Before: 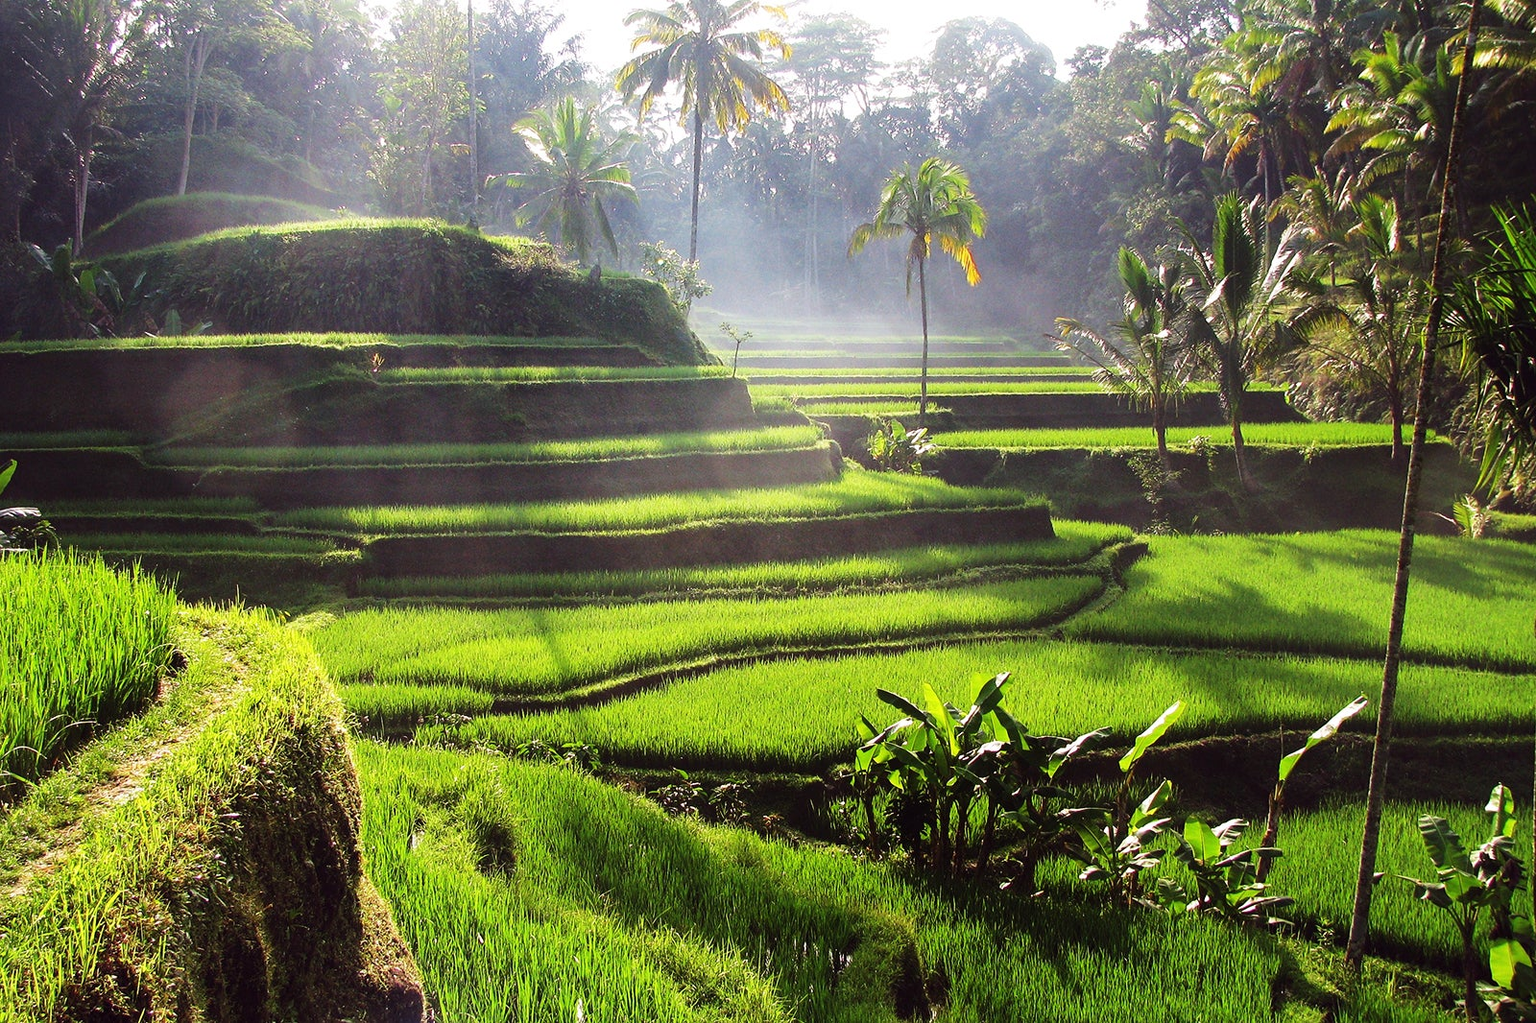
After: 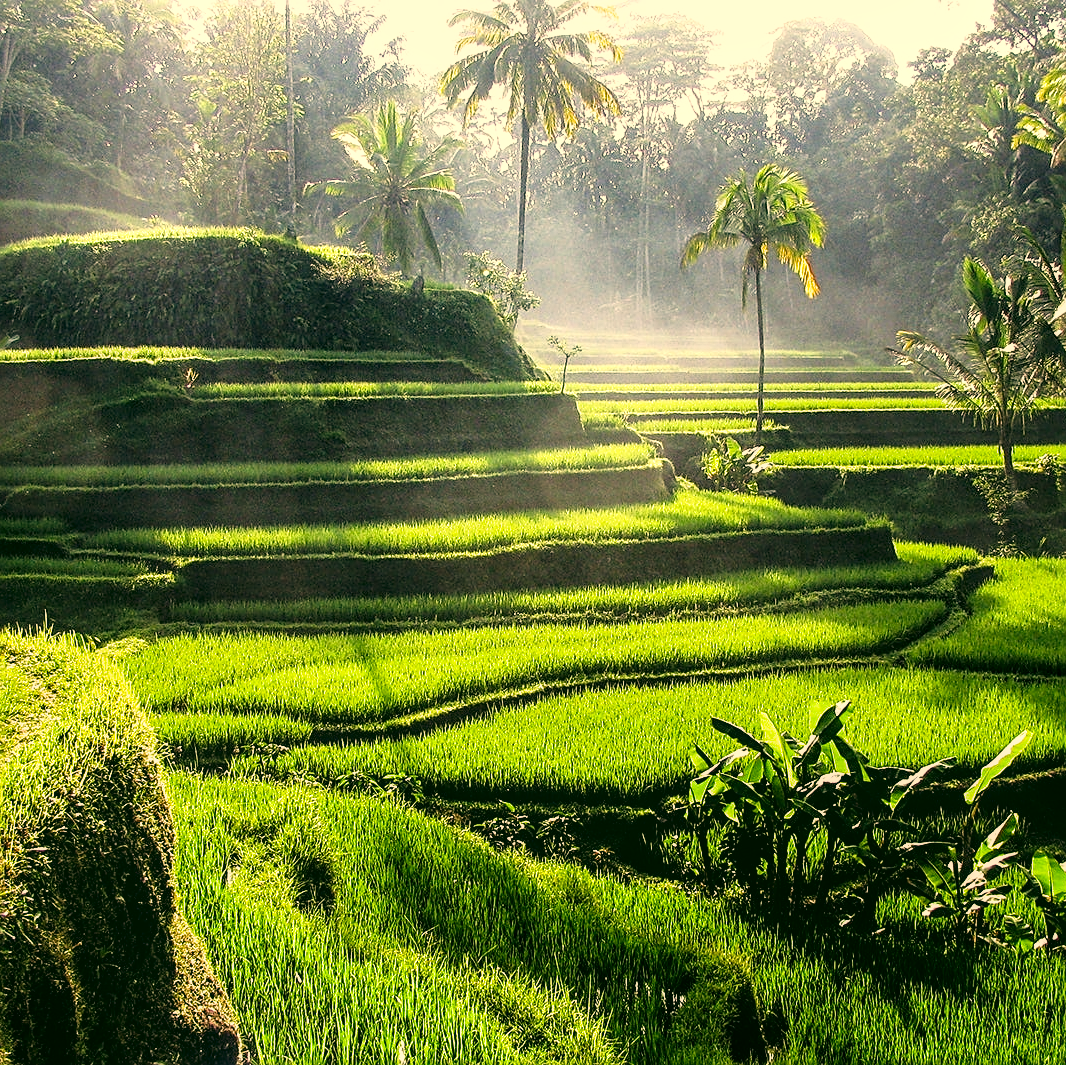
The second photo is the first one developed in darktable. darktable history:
filmic rgb: white relative exposure 2.45 EV, hardness 6.33
color correction: highlights a* 5.3, highlights b* 24.26, shadows a* -15.58, shadows b* 4.02
local contrast: on, module defaults
crop and rotate: left 12.648%, right 20.685%
sharpen: on, module defaults
